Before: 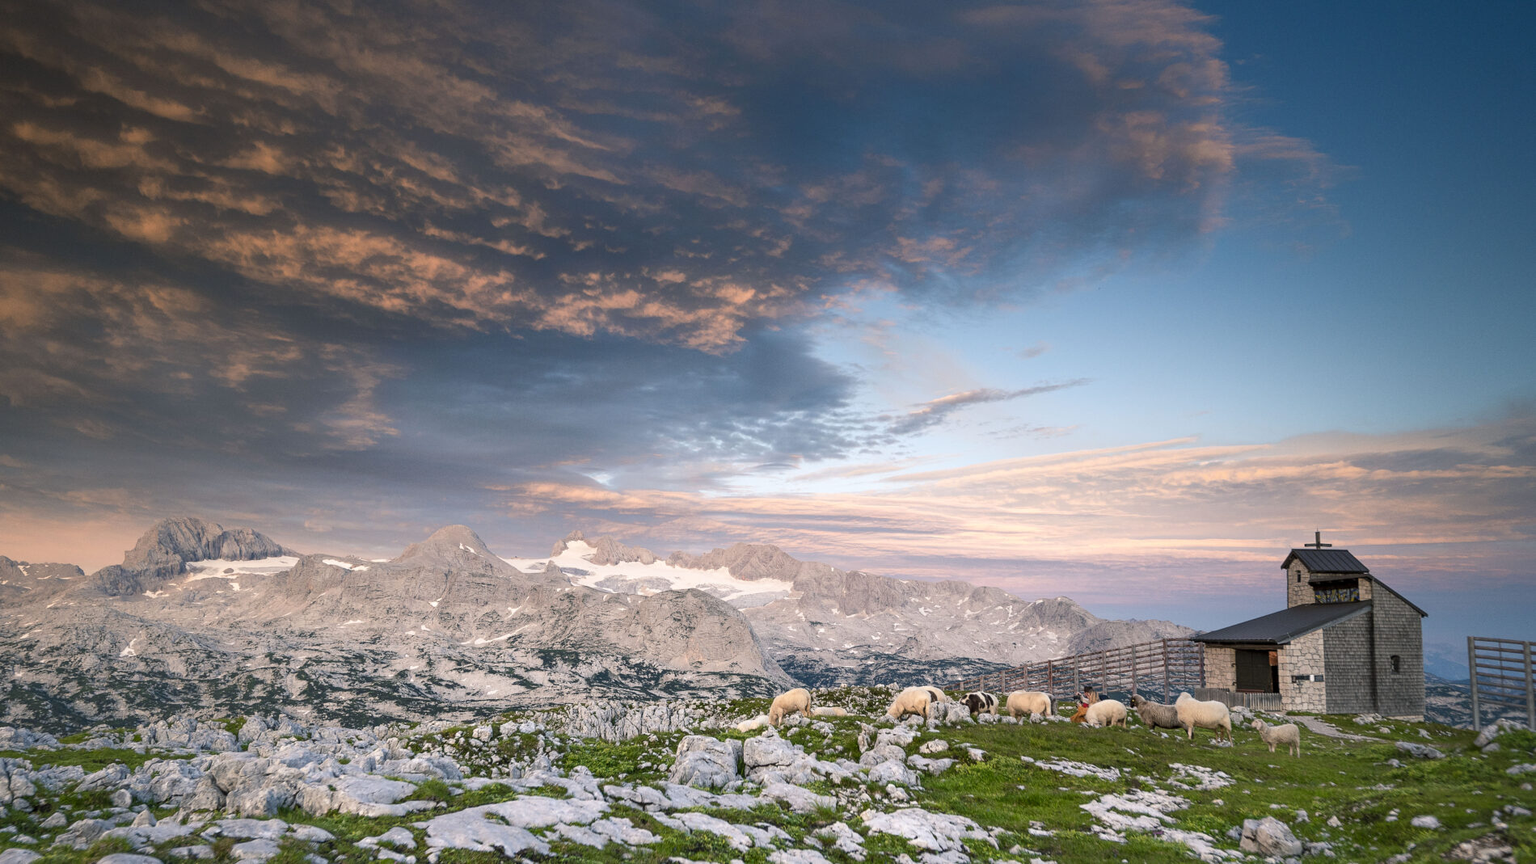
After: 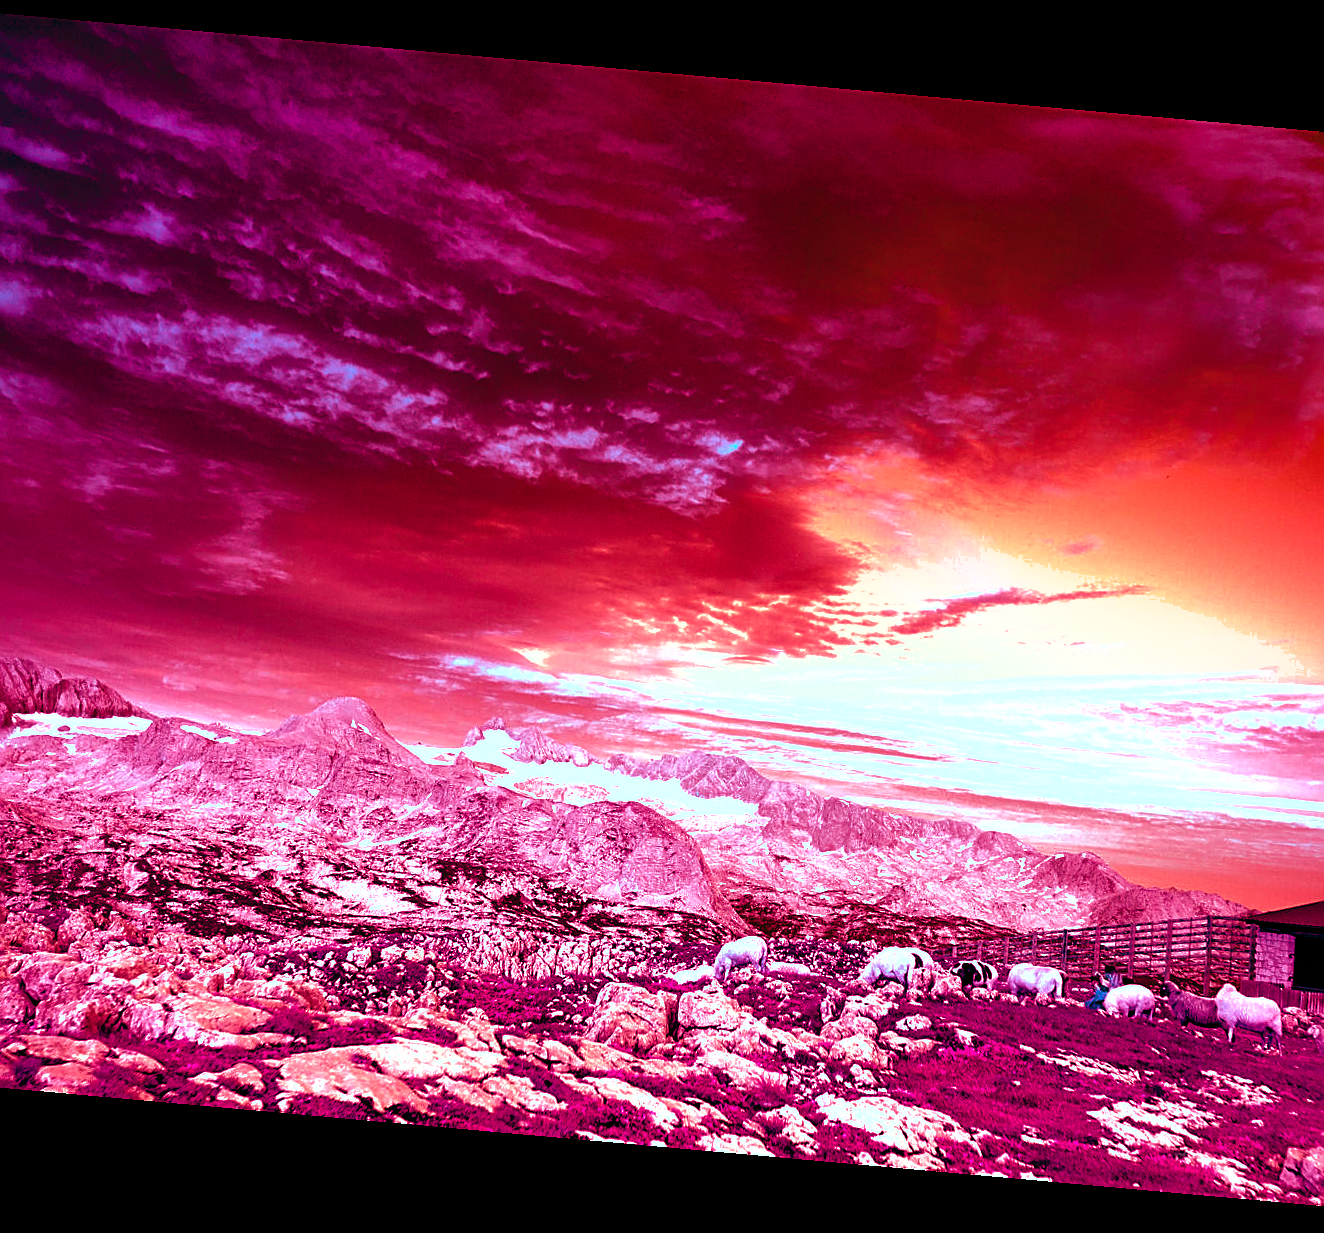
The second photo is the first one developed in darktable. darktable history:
color balance: input saturation 80.07%
color balance rgb: shadows lift › luminance -18.76%, shadows lift › chroma 35.44%, power › luminance -3.76%, power › hue 142.17°, highlights gain › chroma 7.5%, highlights gain › hue 184.75°, global offset › luminance -0.52%, global offset › chroma 0.91%, global offset › hue 173.36°, shadows fall-off 300%, white fulcrum 2 EV, highlights fall-off 300%, linear chroma grading › shadows 17.19%, linear chroma grading › highlights 61.12%, linear chroma grading › global chroma 50%, hue shift -150.52°, perceptual brilliance grading › global brilliance 12%, mask middle-gray fulcrum 100%, contrast gray fulcrum 38.43%, contrast 35.15%, saturation formula JzAzBz (2021)
exposure: black level correction 0, exposure 0.5 EV, compensate exposure bias true, compensate highlight preservation false
sharpen: on, module defaults
crop and rotate: left 12.648%, right 20.685%
shadows and highlights: on, module defaults
white balance: emerald 1
rotate and perspective: rotation 5.12°, automatic cropping off
